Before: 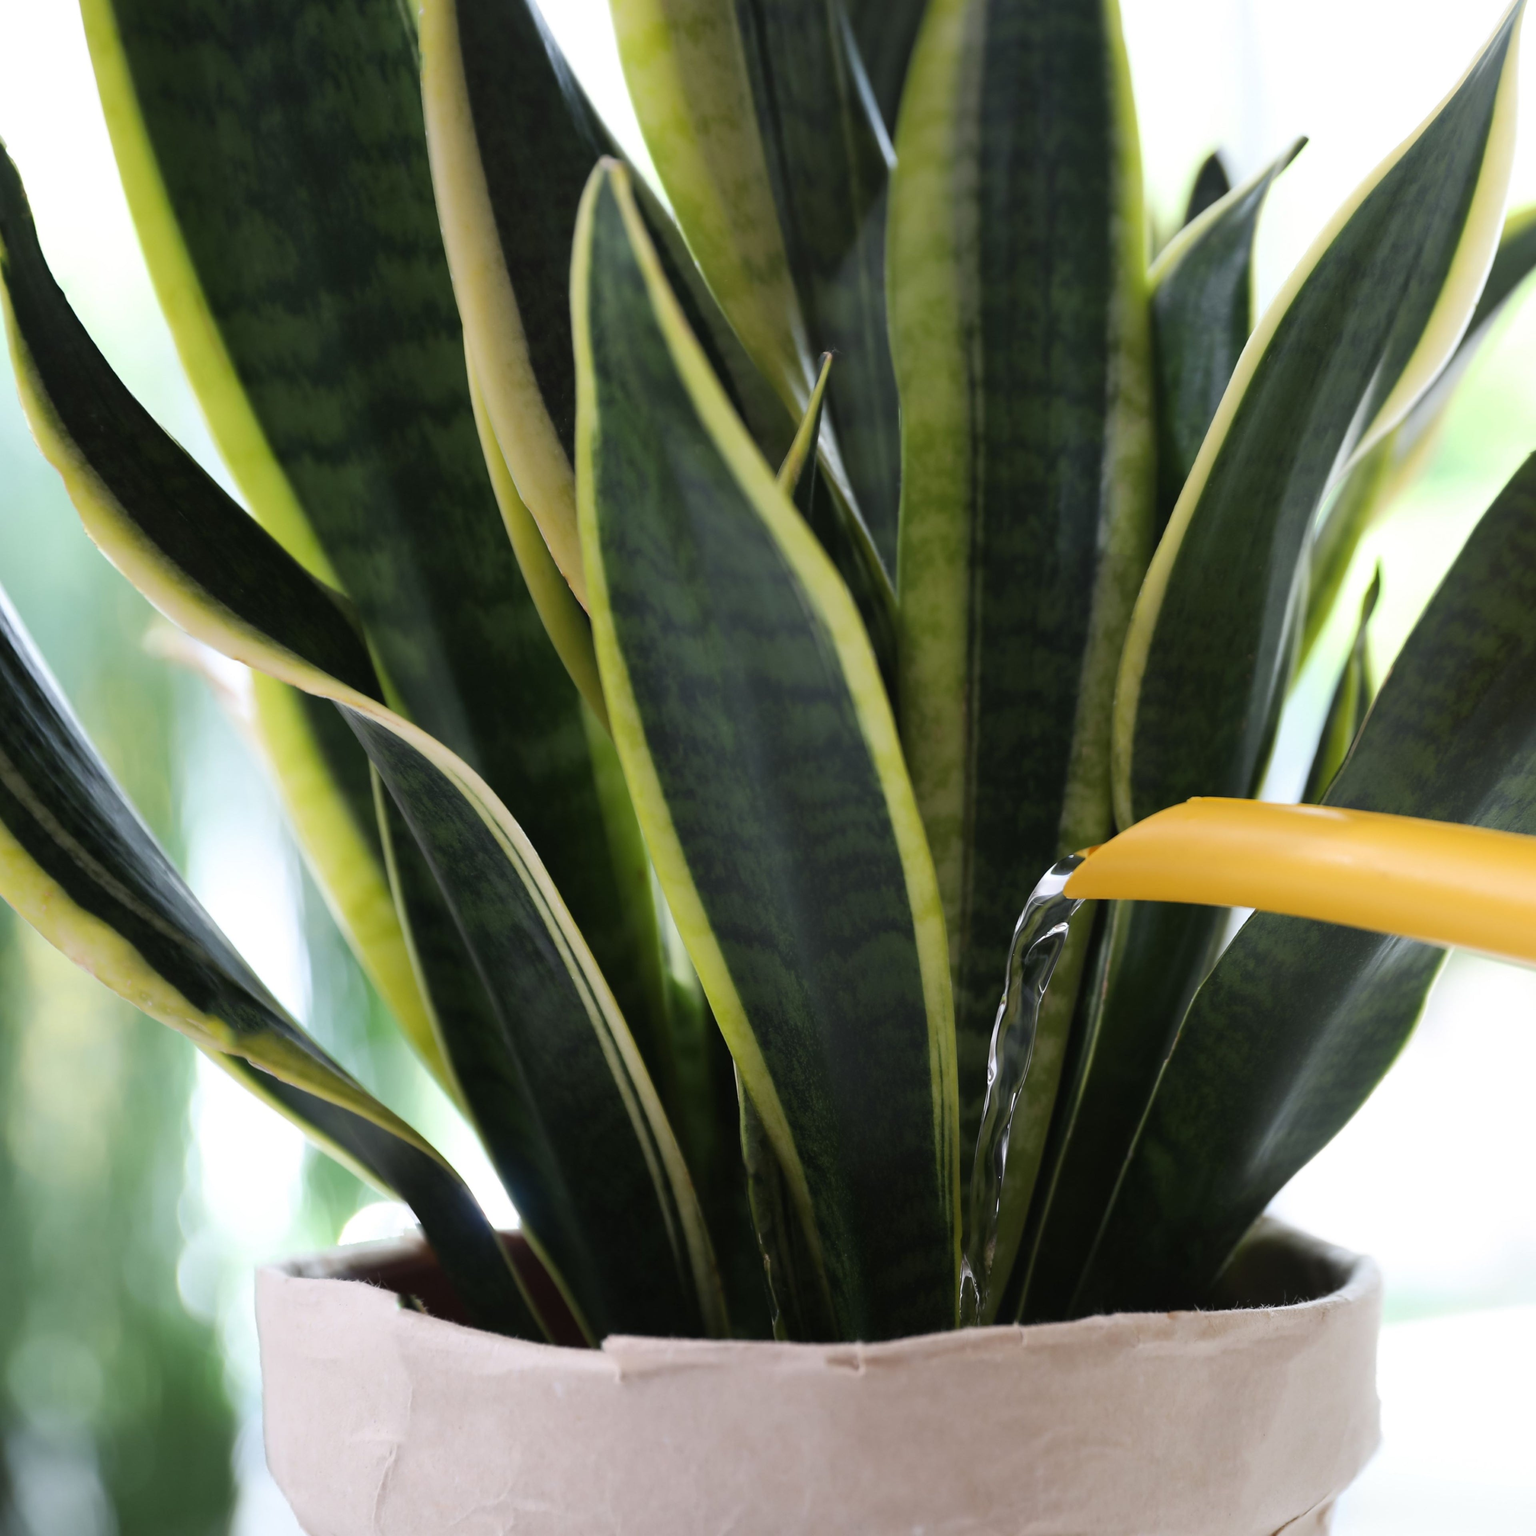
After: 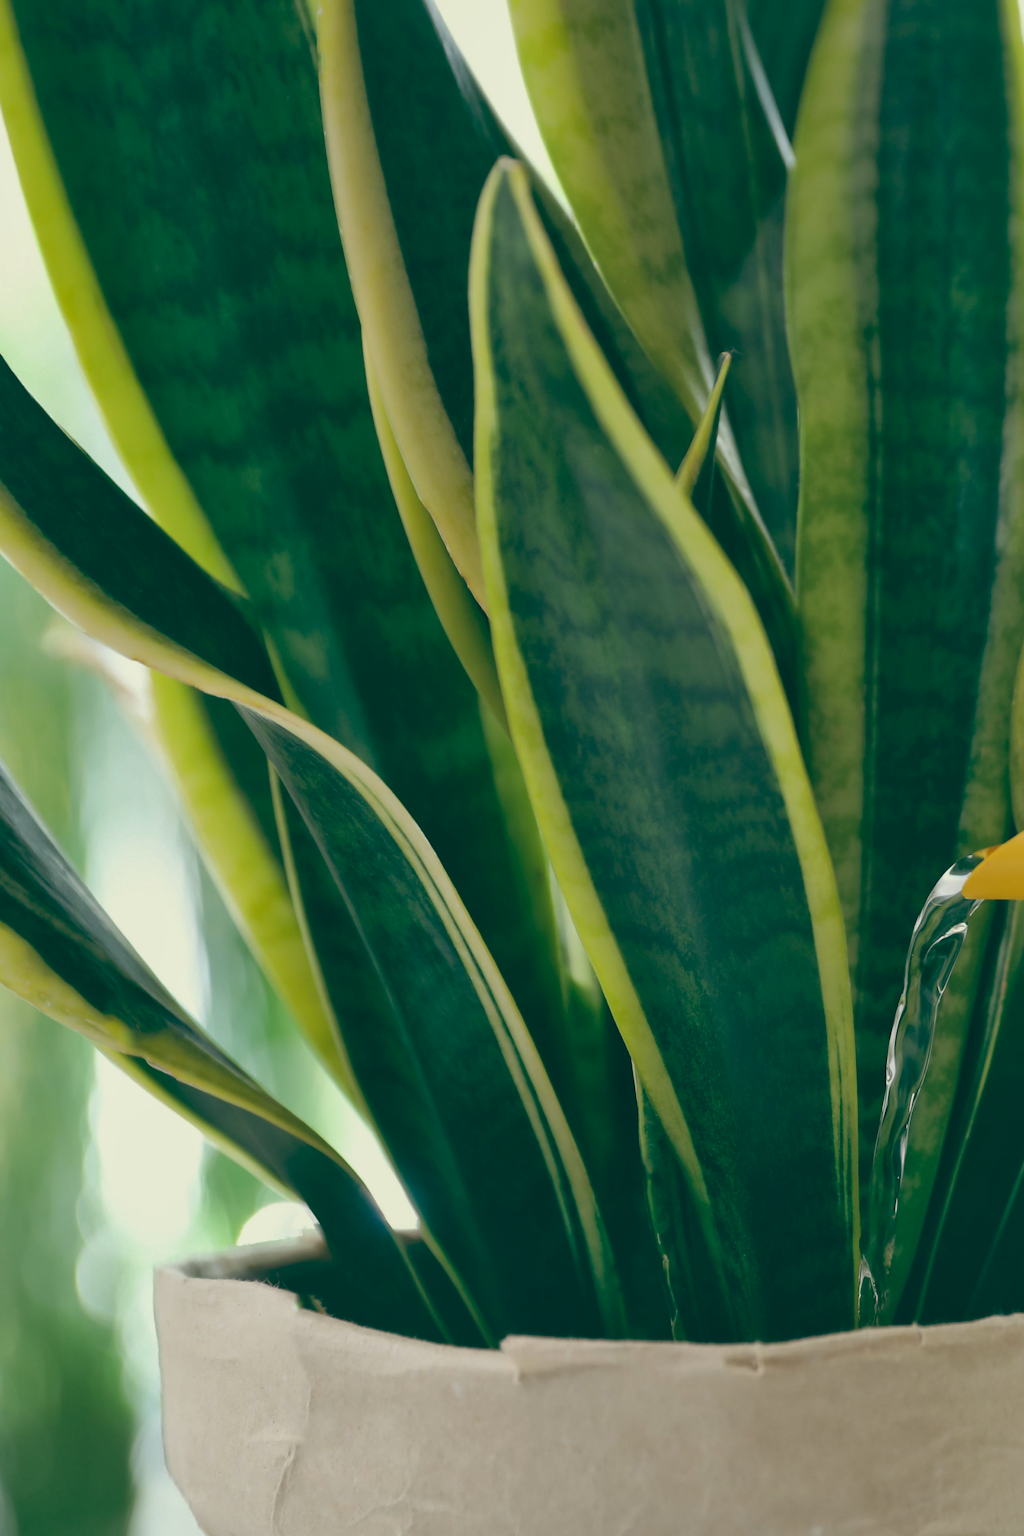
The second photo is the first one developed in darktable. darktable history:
shadows and highlights: on, module defaults
crop and rotate: left 6.617%, right 26.717%
color balance: lift [1.005, 0.99, 1.007, 1.01], gamma [1, 1.034, 1.032, 0.966], gain [0.873, 1.055, 1.067, 0.933]
